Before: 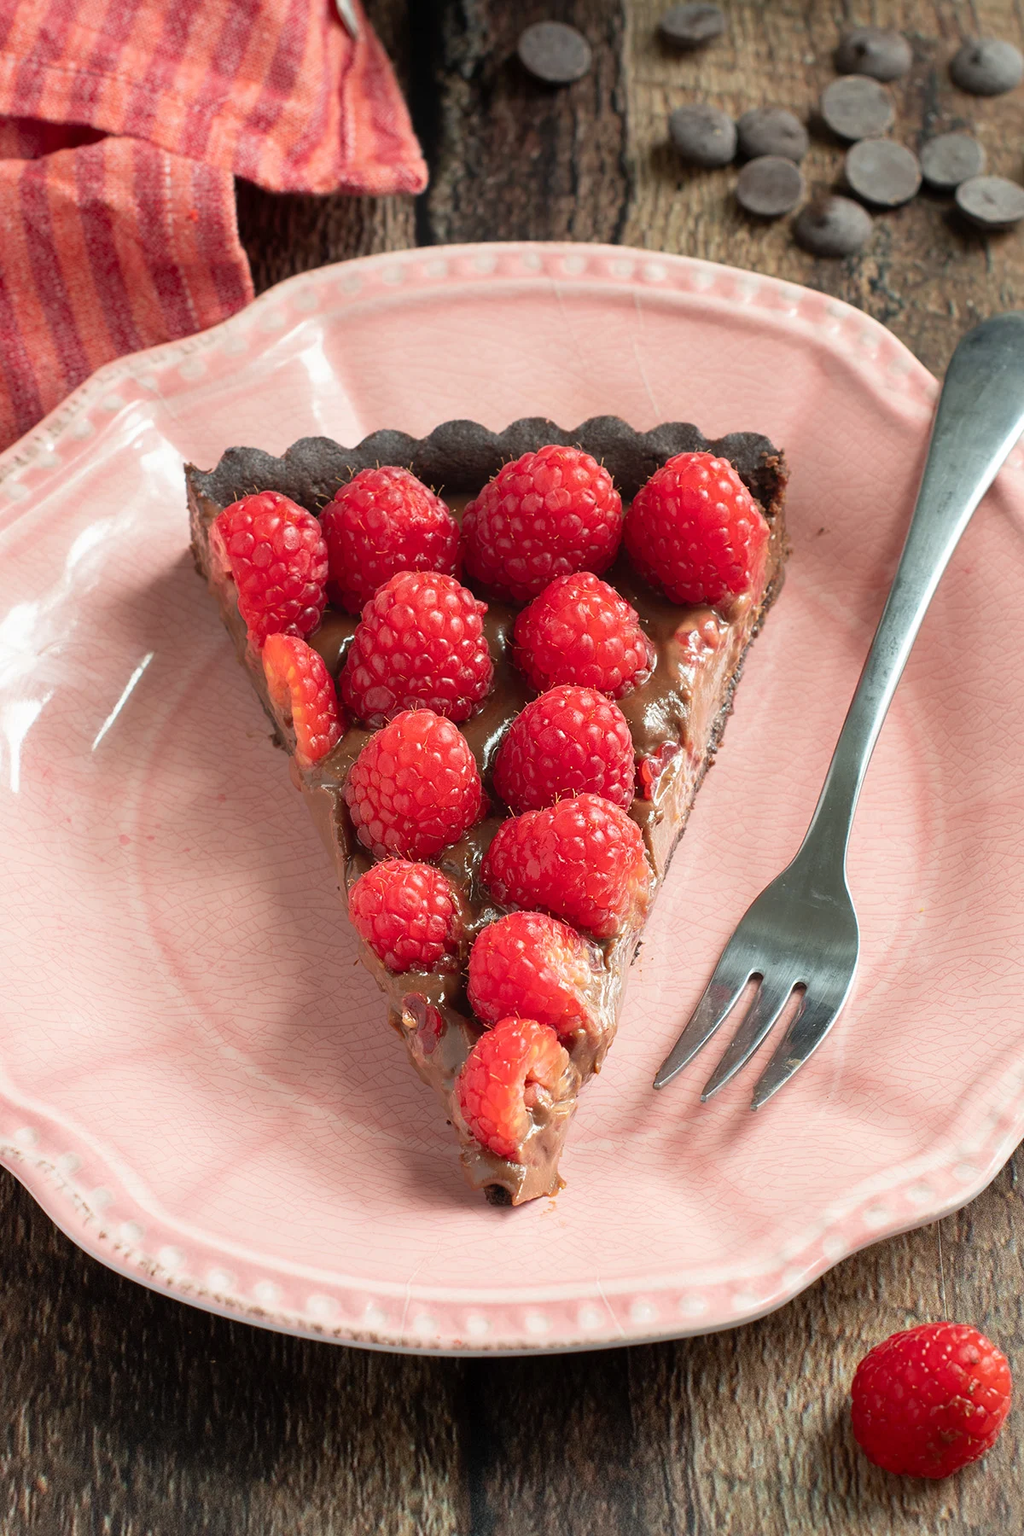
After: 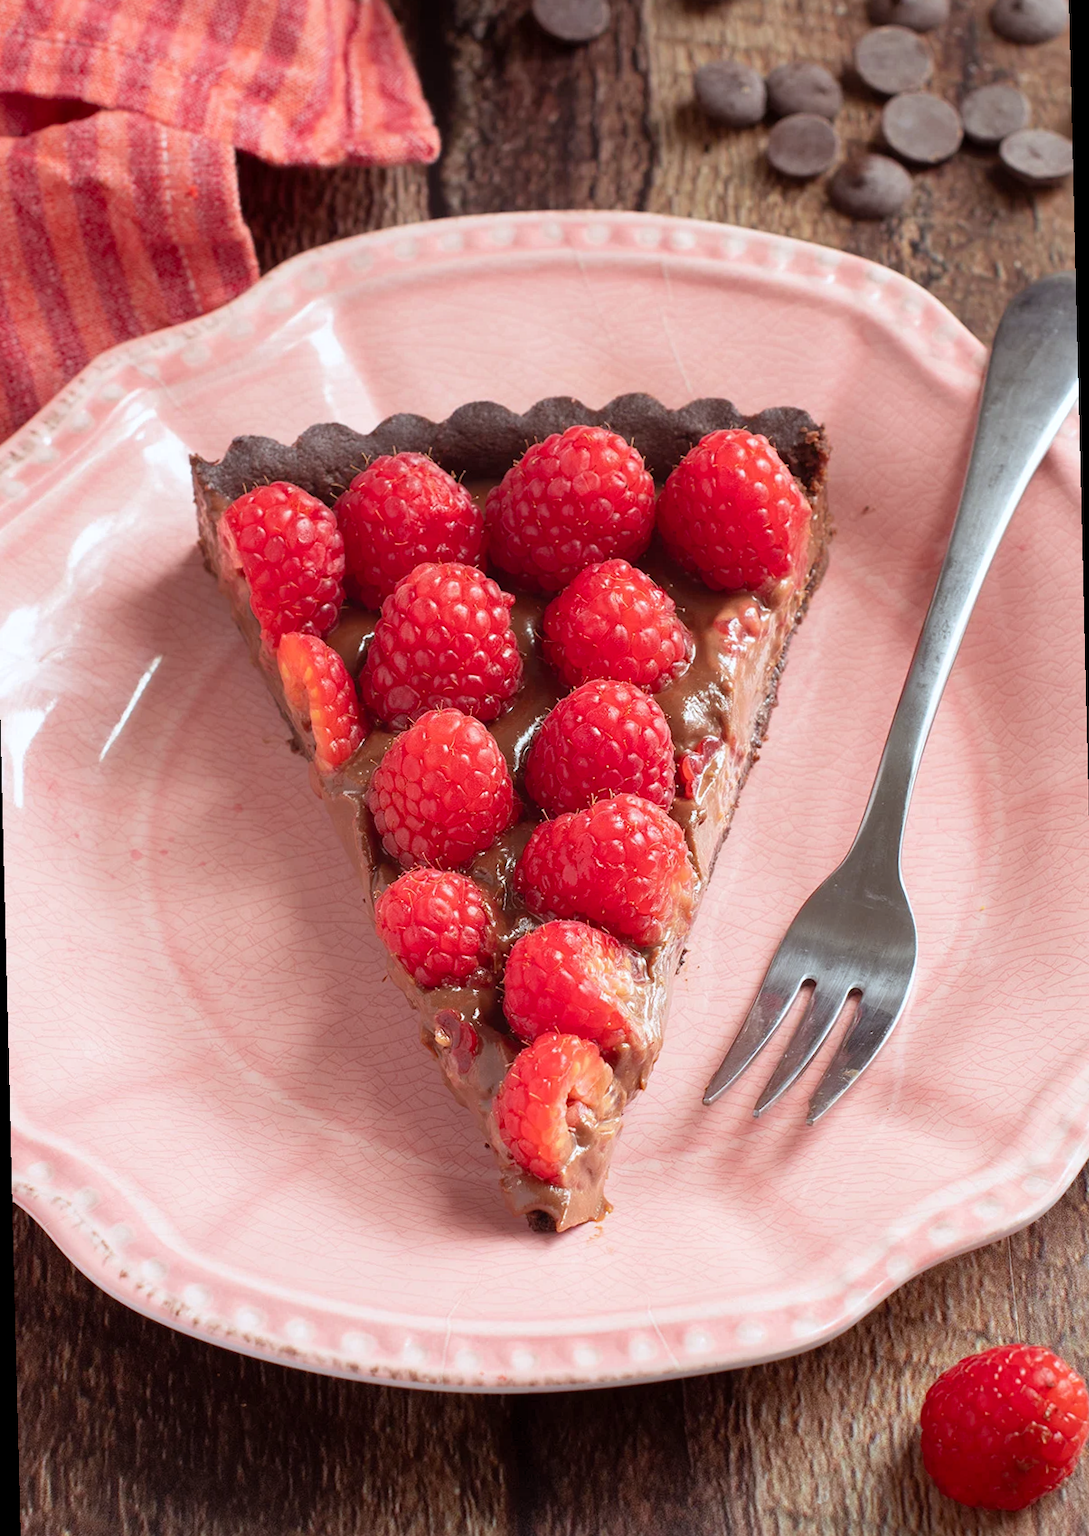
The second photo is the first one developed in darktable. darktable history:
rotate and perspective: rotation -1.42°, crop left 0.016, crop right 0.984, crop top 0.035, crop bottom 0.965
white balance: red 0.976, blue 1.04
rgb levels: mode RGB, independent channels, levels [[0, 0.474, 1], [0, 0.5, 1], [0, 0.5, 1]]
